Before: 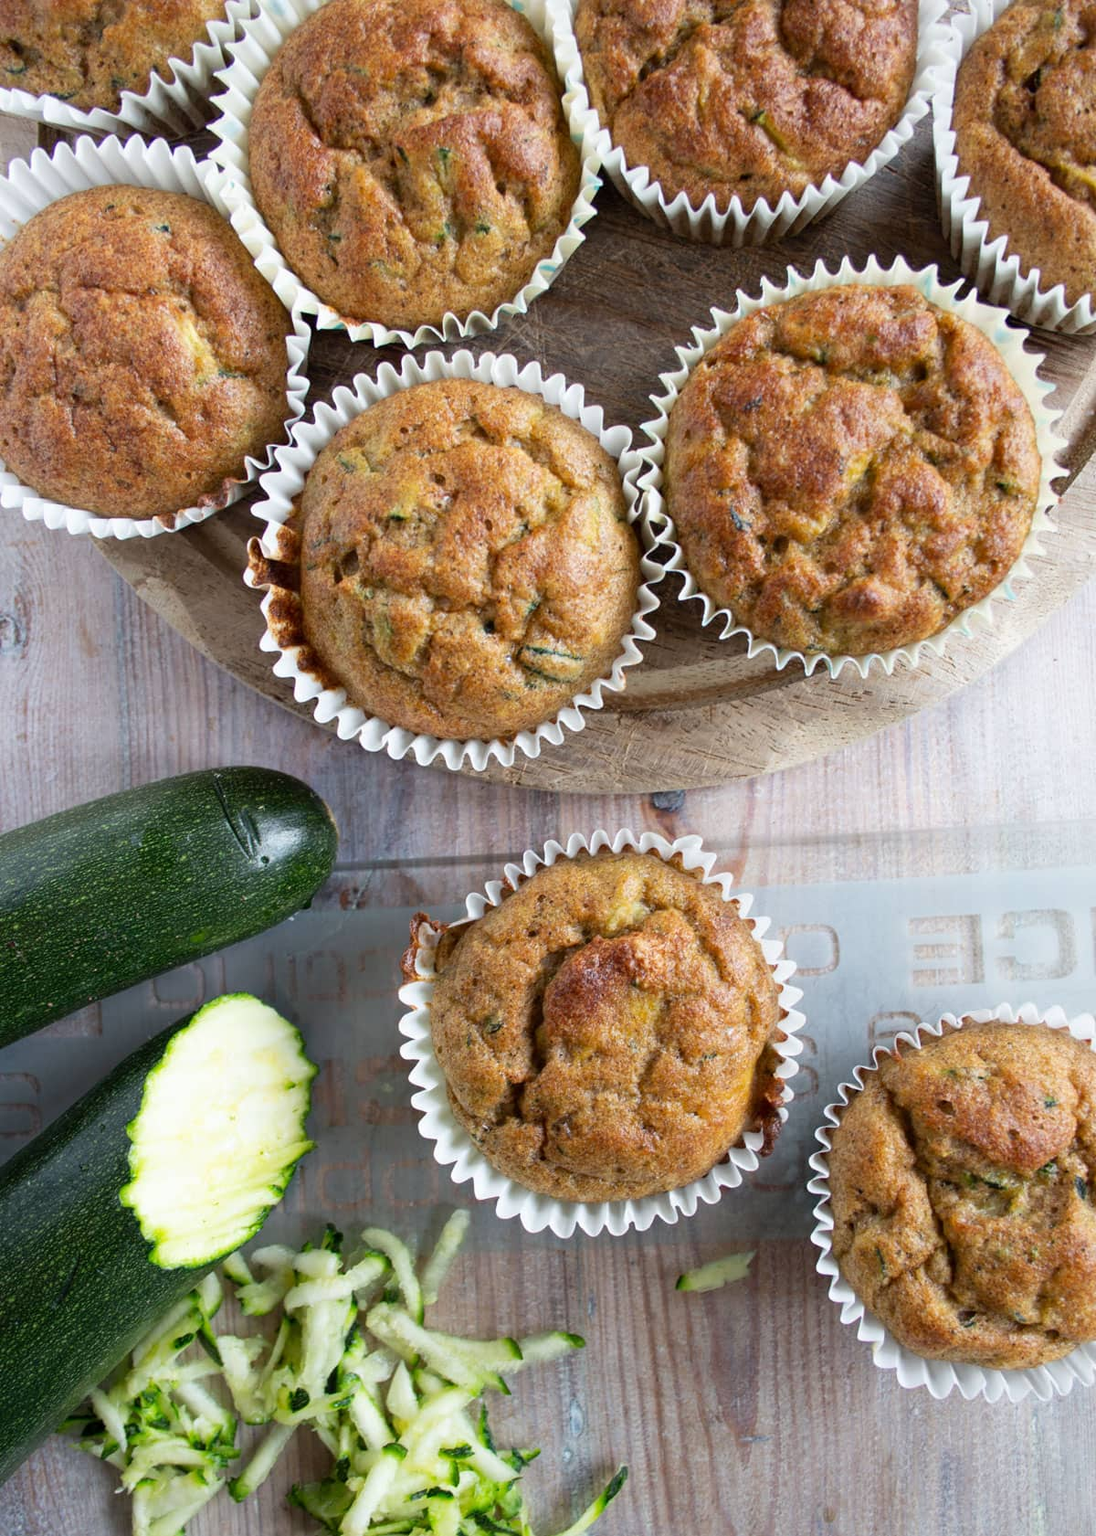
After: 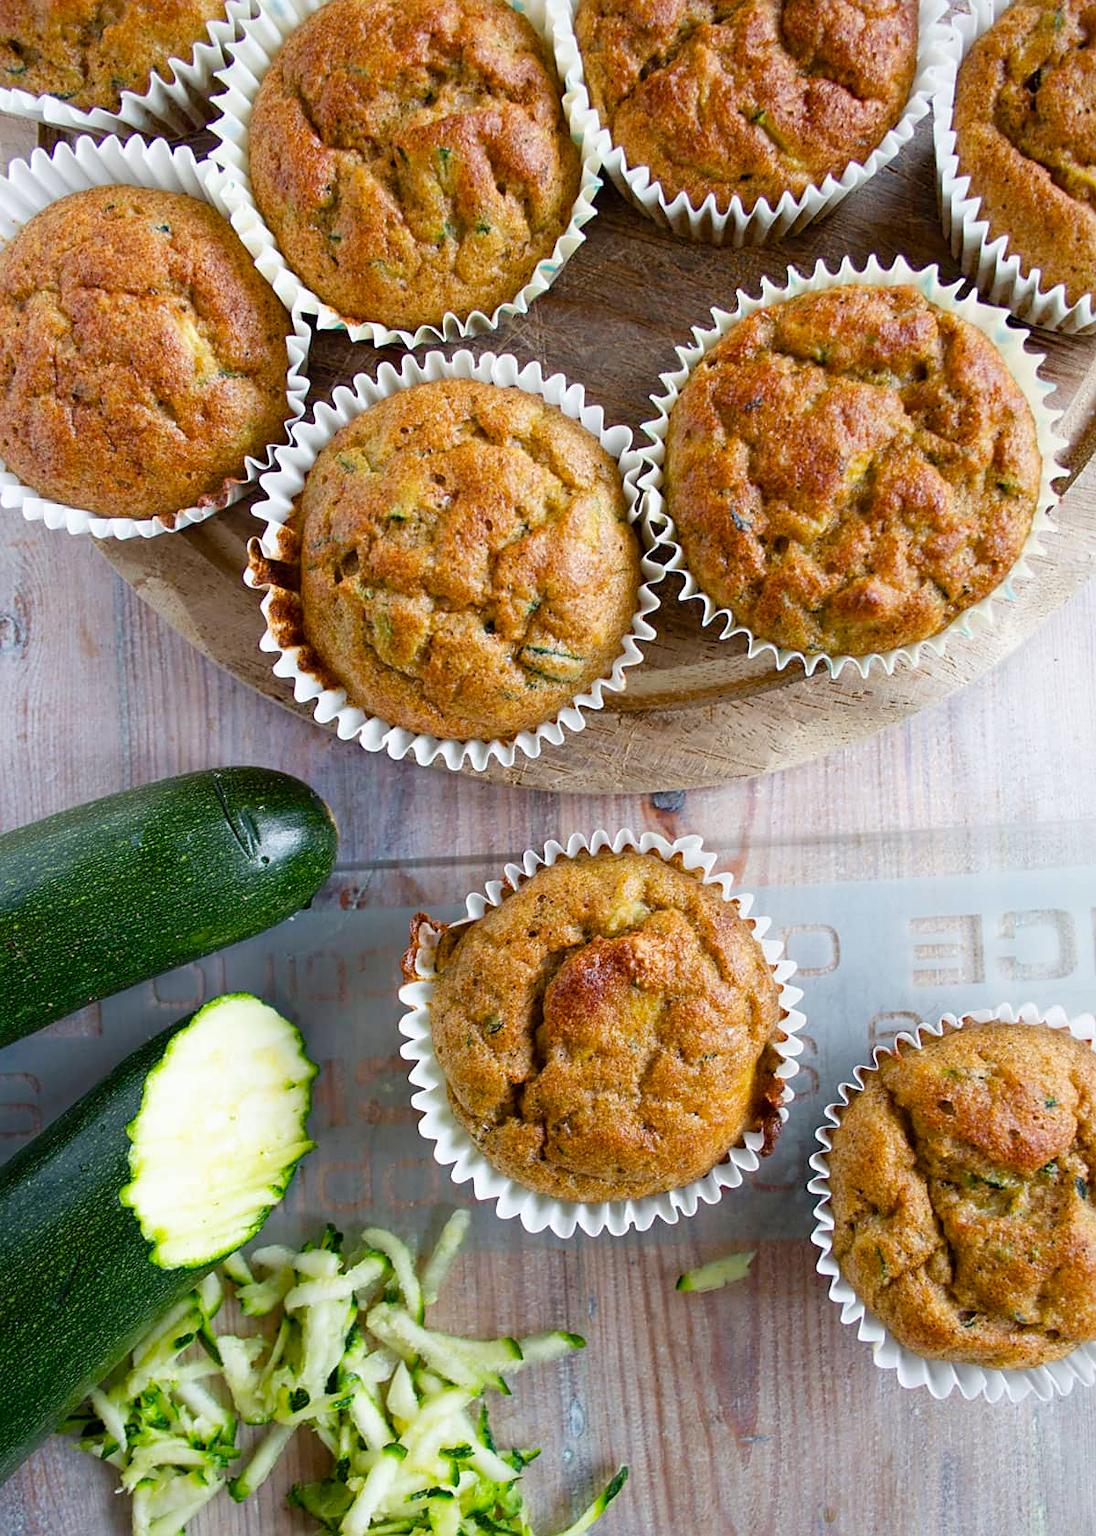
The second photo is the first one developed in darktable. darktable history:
color balance rgb: perceptual saturation grading › global saturation 35%, perceptual saturation grading › highlights -30%, perceptual saturation grading › shadows 35%, perceptual brilliance grading › global brilliance 3%, perceptual brilliance grading › highlights -3%, perceptual brilliance grading › shadows 3%
sharpen: radius 1.864, amount 0.398, threshold 1.271
